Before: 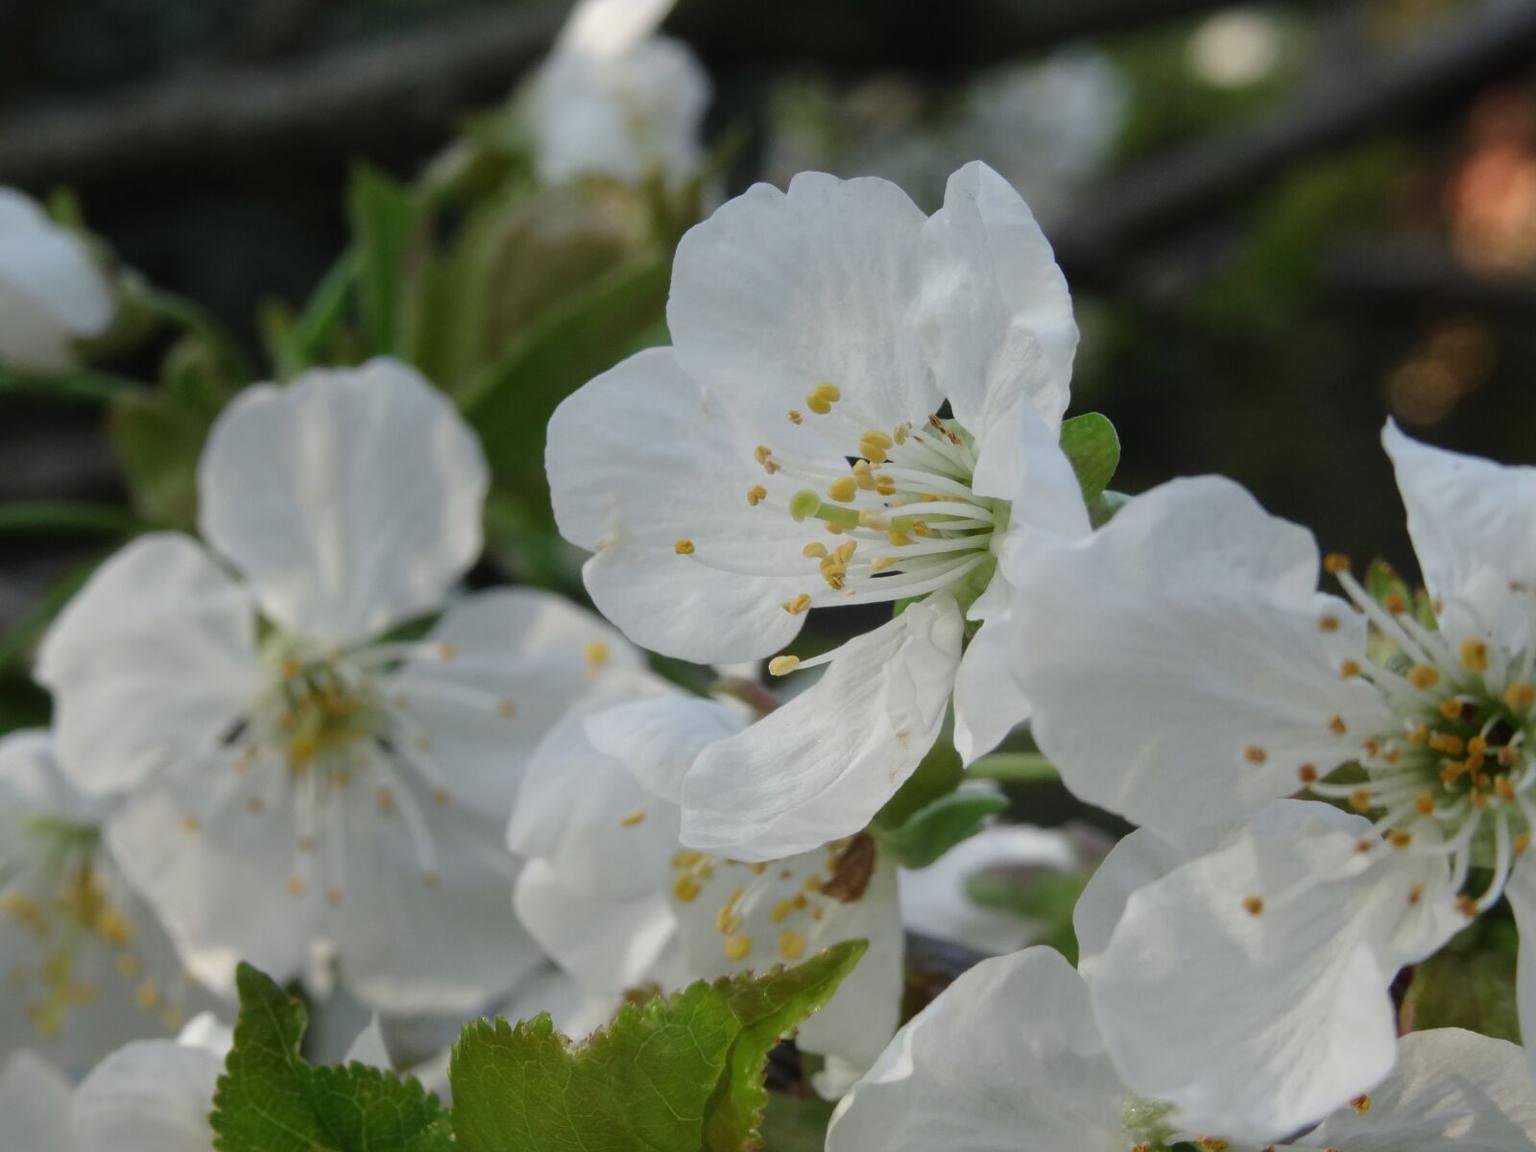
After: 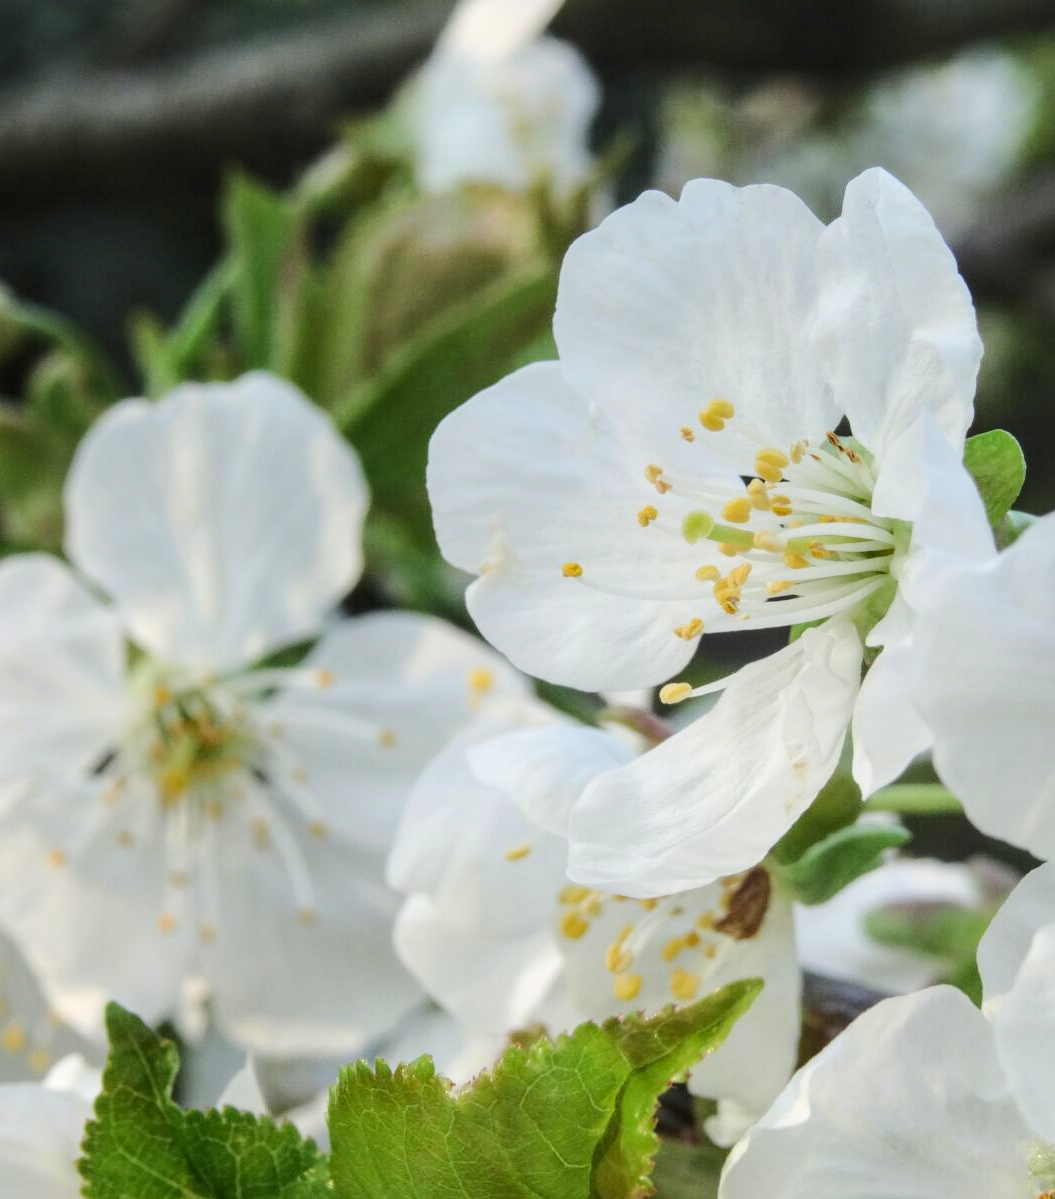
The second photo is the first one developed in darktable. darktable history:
local contrast: on, module defaults
crop and rotate: left 8.875%, right 25.128%
base curve: curves: ch0 [(0, 0) (0.025, 0.046) (0.112, 0.277) (0.467, 0.74) (0.814, 0.929) (1, 0.942)]
